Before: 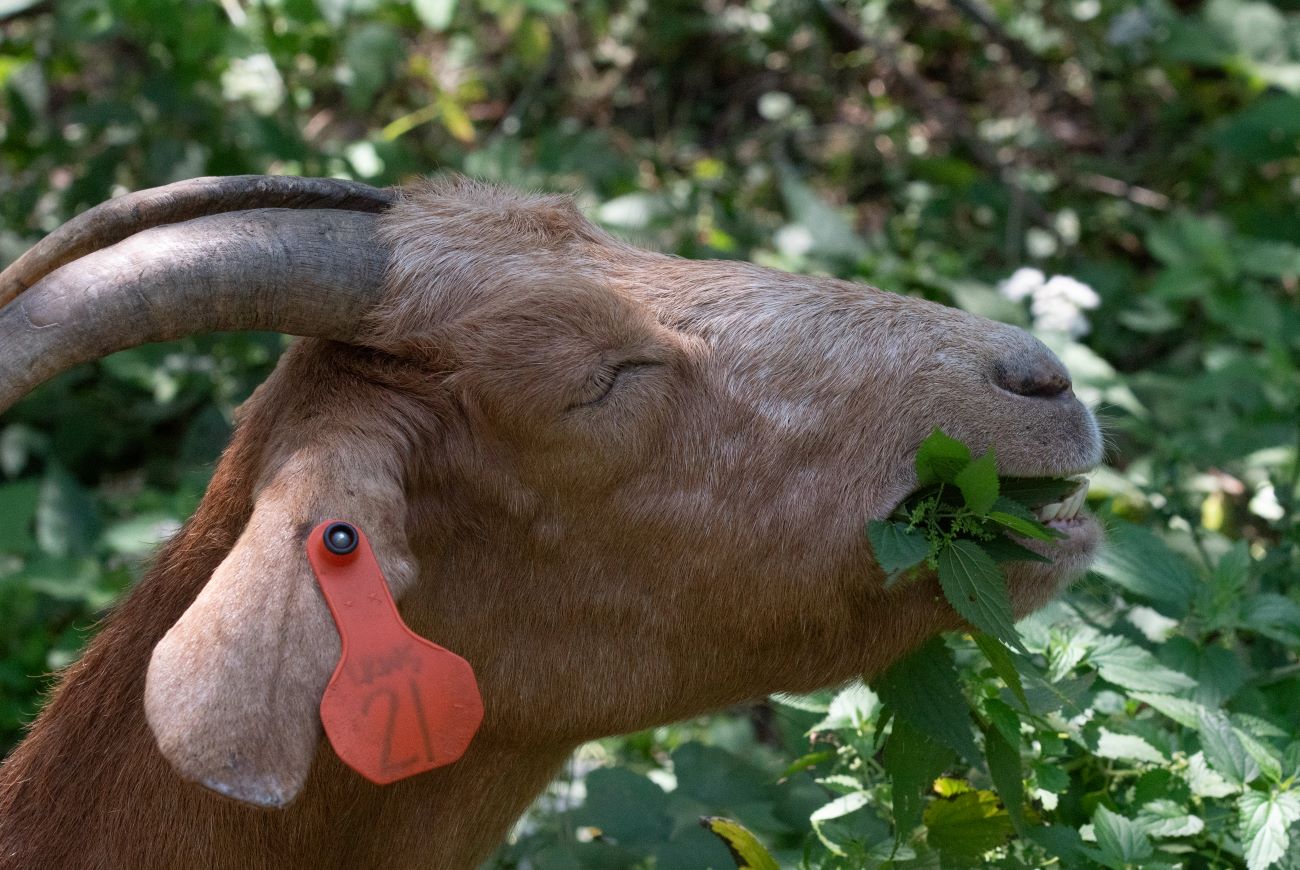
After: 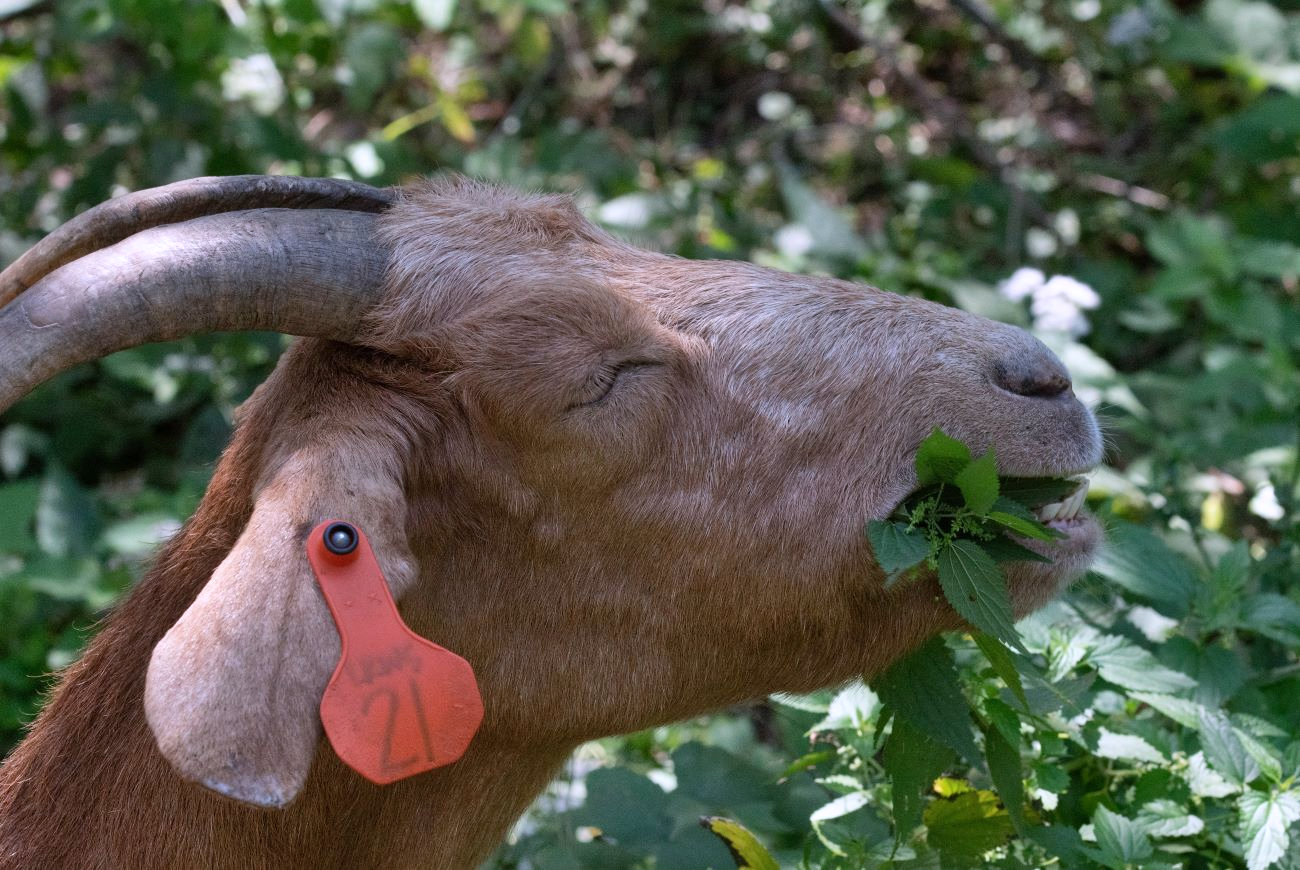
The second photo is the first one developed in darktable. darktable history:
shadows and highlights: highlights 70.7, soften with gaussian
white balance: red 1.004, blue 1.096
